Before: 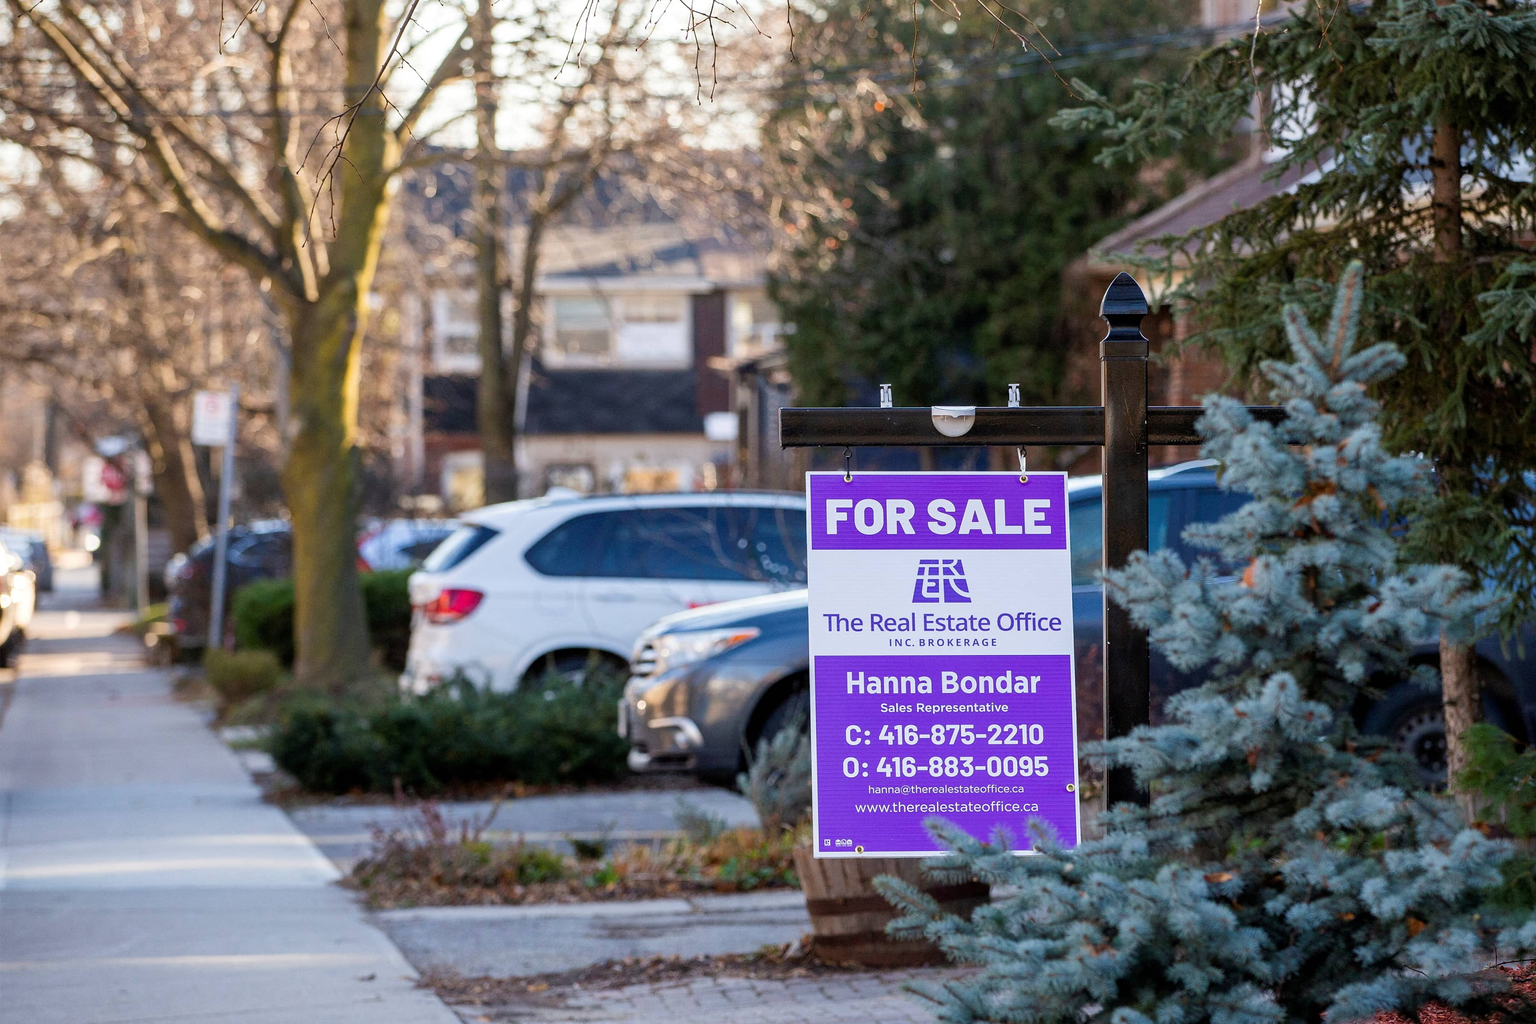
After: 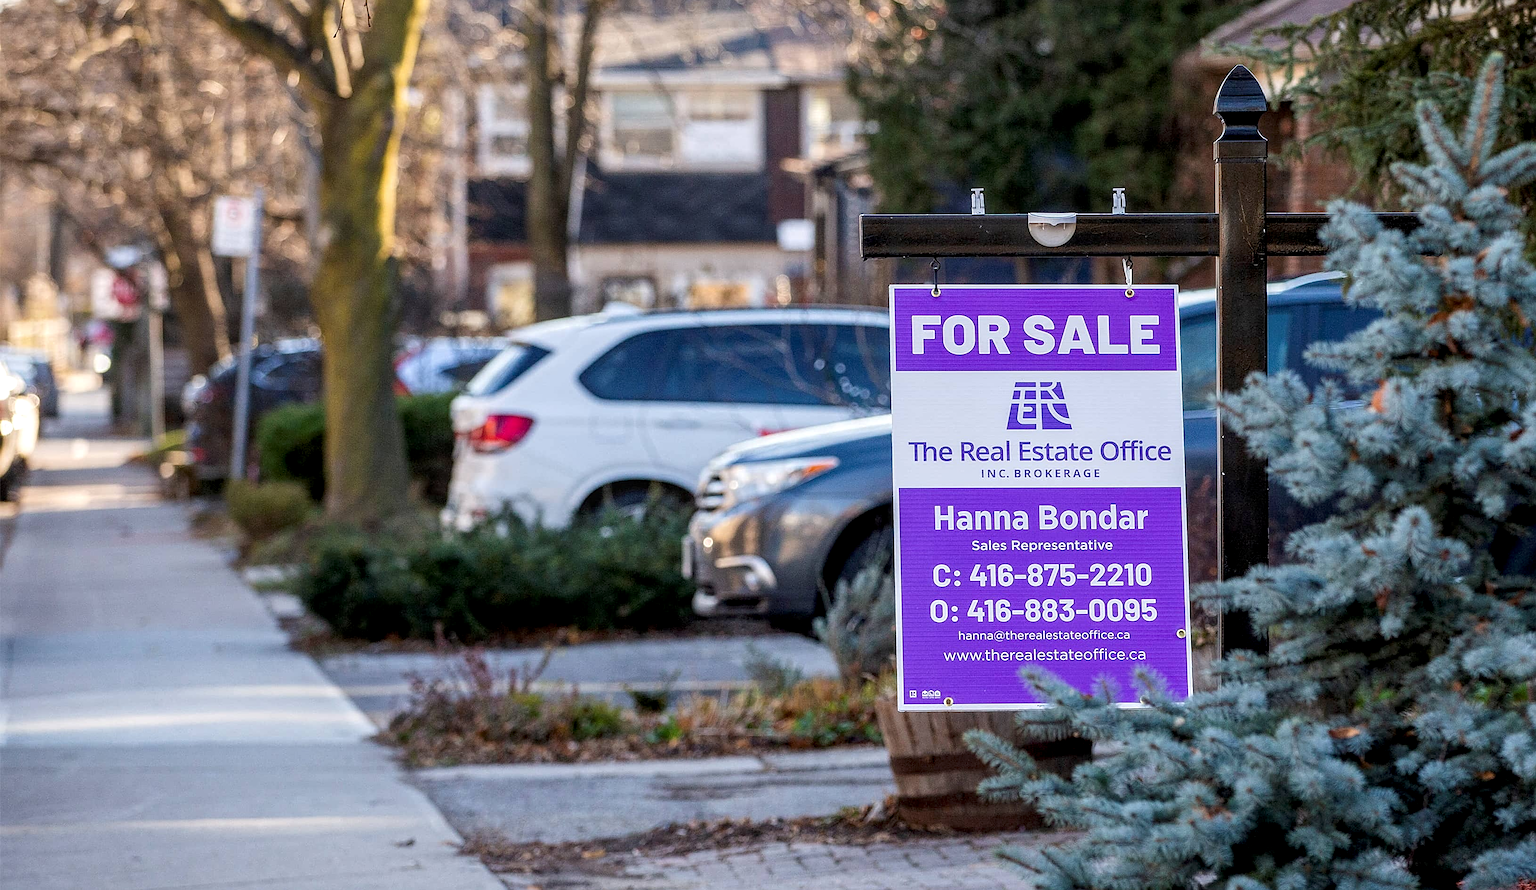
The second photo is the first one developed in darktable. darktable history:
local contrast: detail 130%
crop: top 20.85%, right 9.351%, bottom 0.243%
sharpen: on, module defaults
